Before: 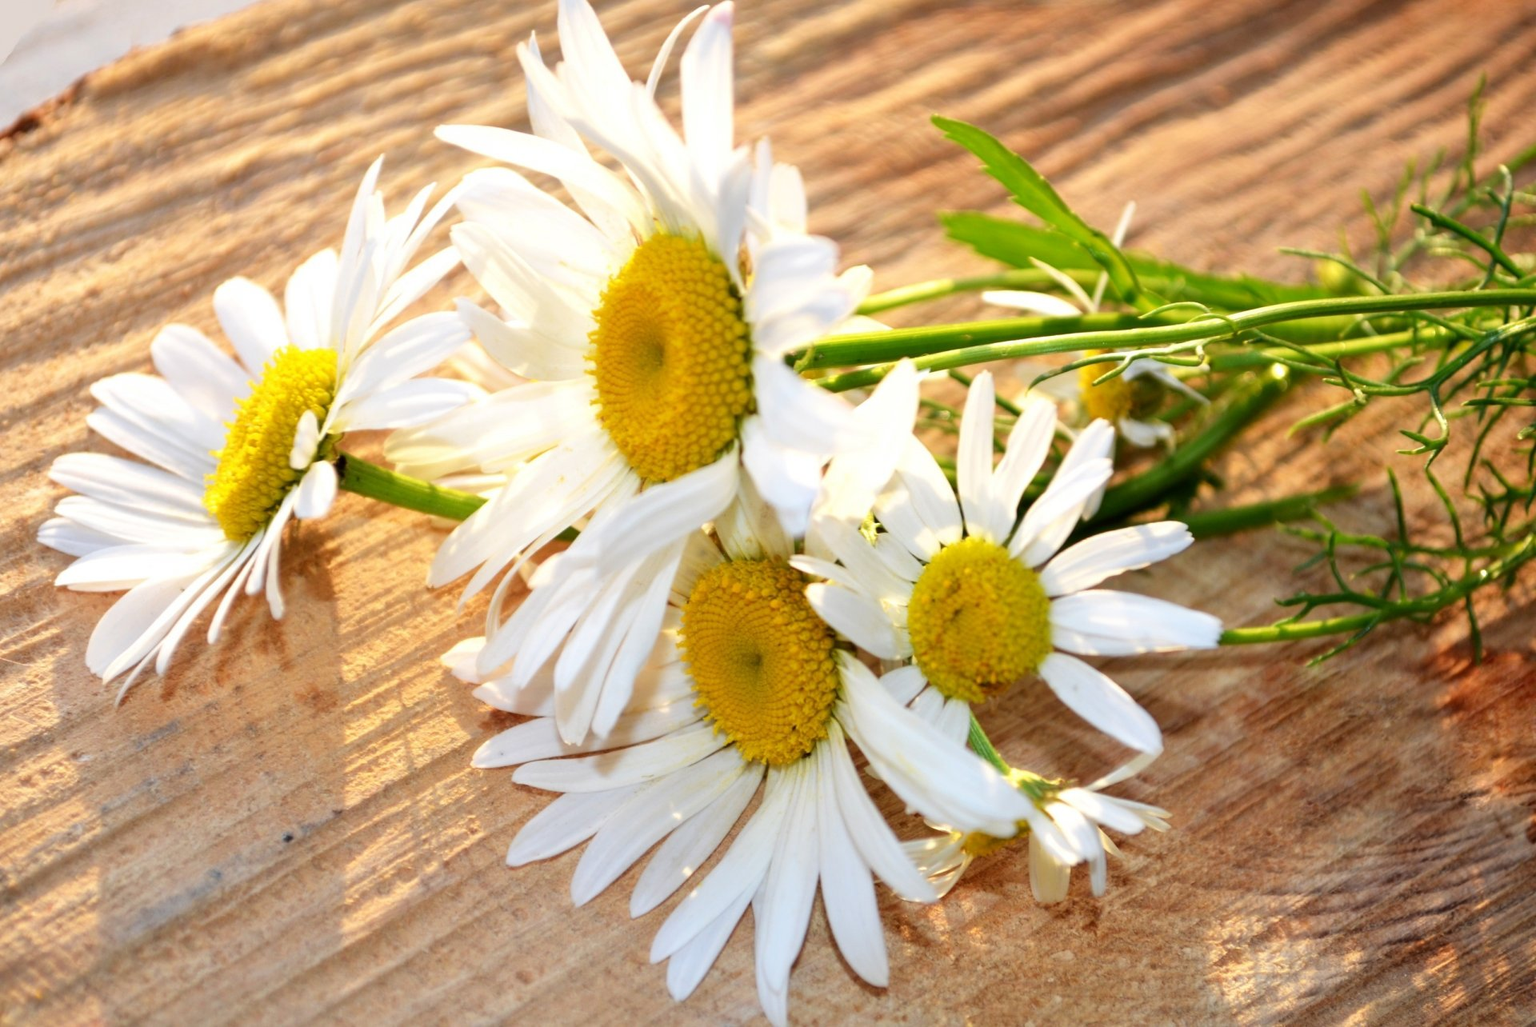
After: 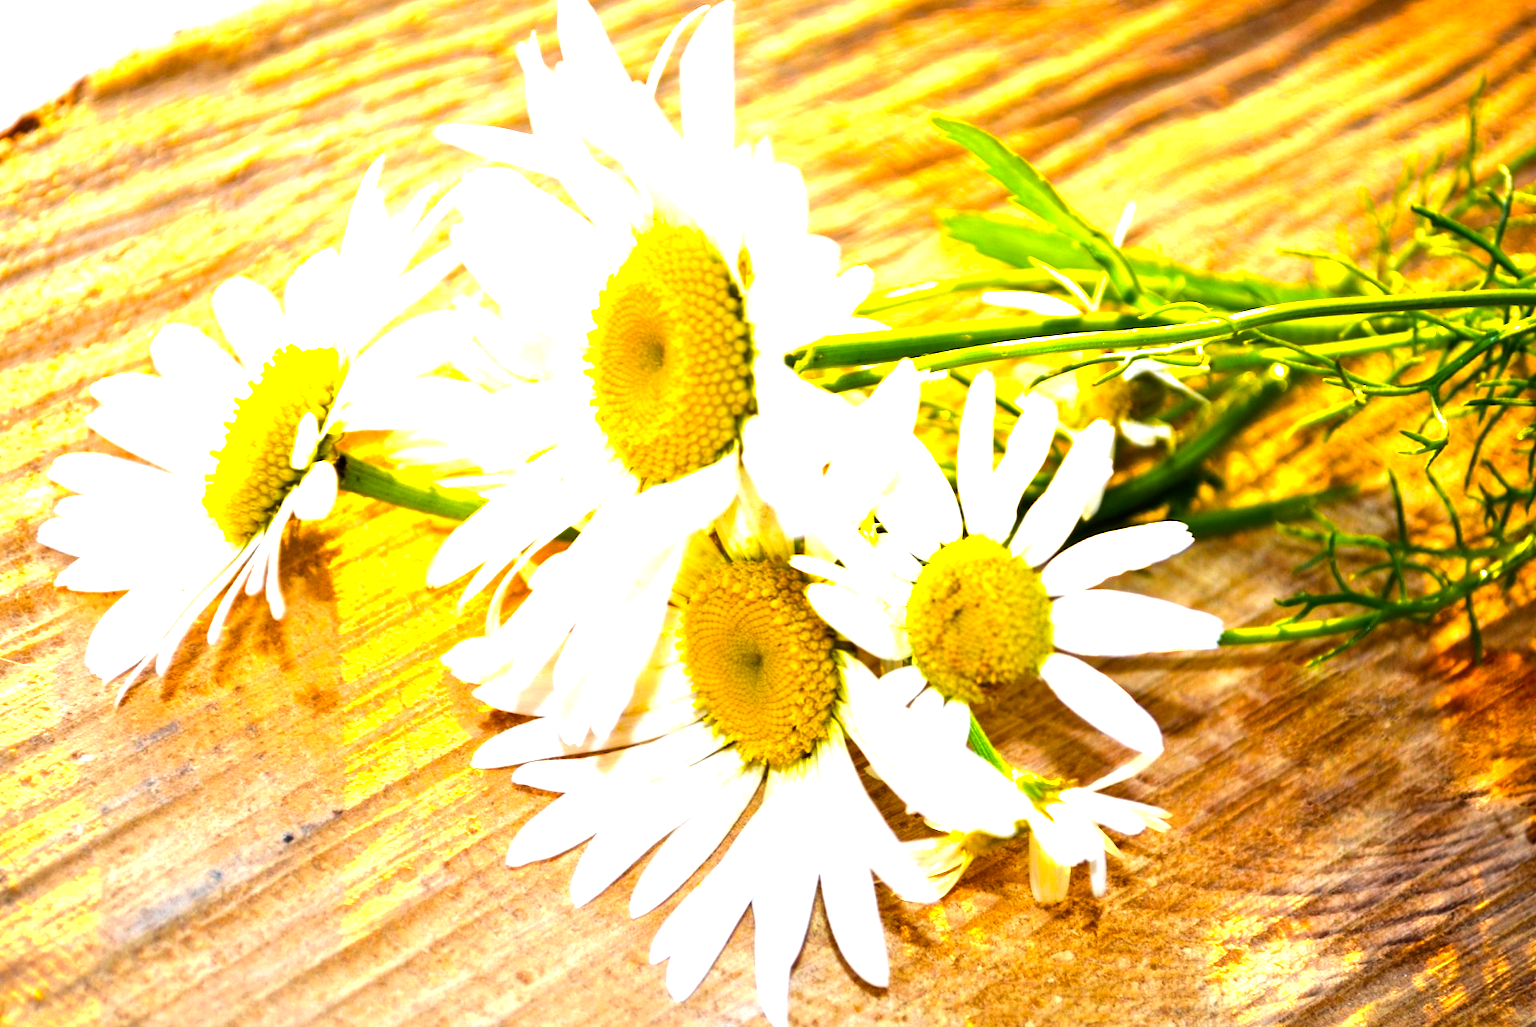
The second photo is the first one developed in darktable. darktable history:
color balance rgb: linear chroma grading › global chroma 14.369%, perceptual saturation grading › global saturation 25.728%, perceptual brilliance grading › highlights 47.887%, perceptual brilliance grading › mid-tones 22.666%, perceptual brilliance grading › shadows -5.856%, global vibrance 20%
